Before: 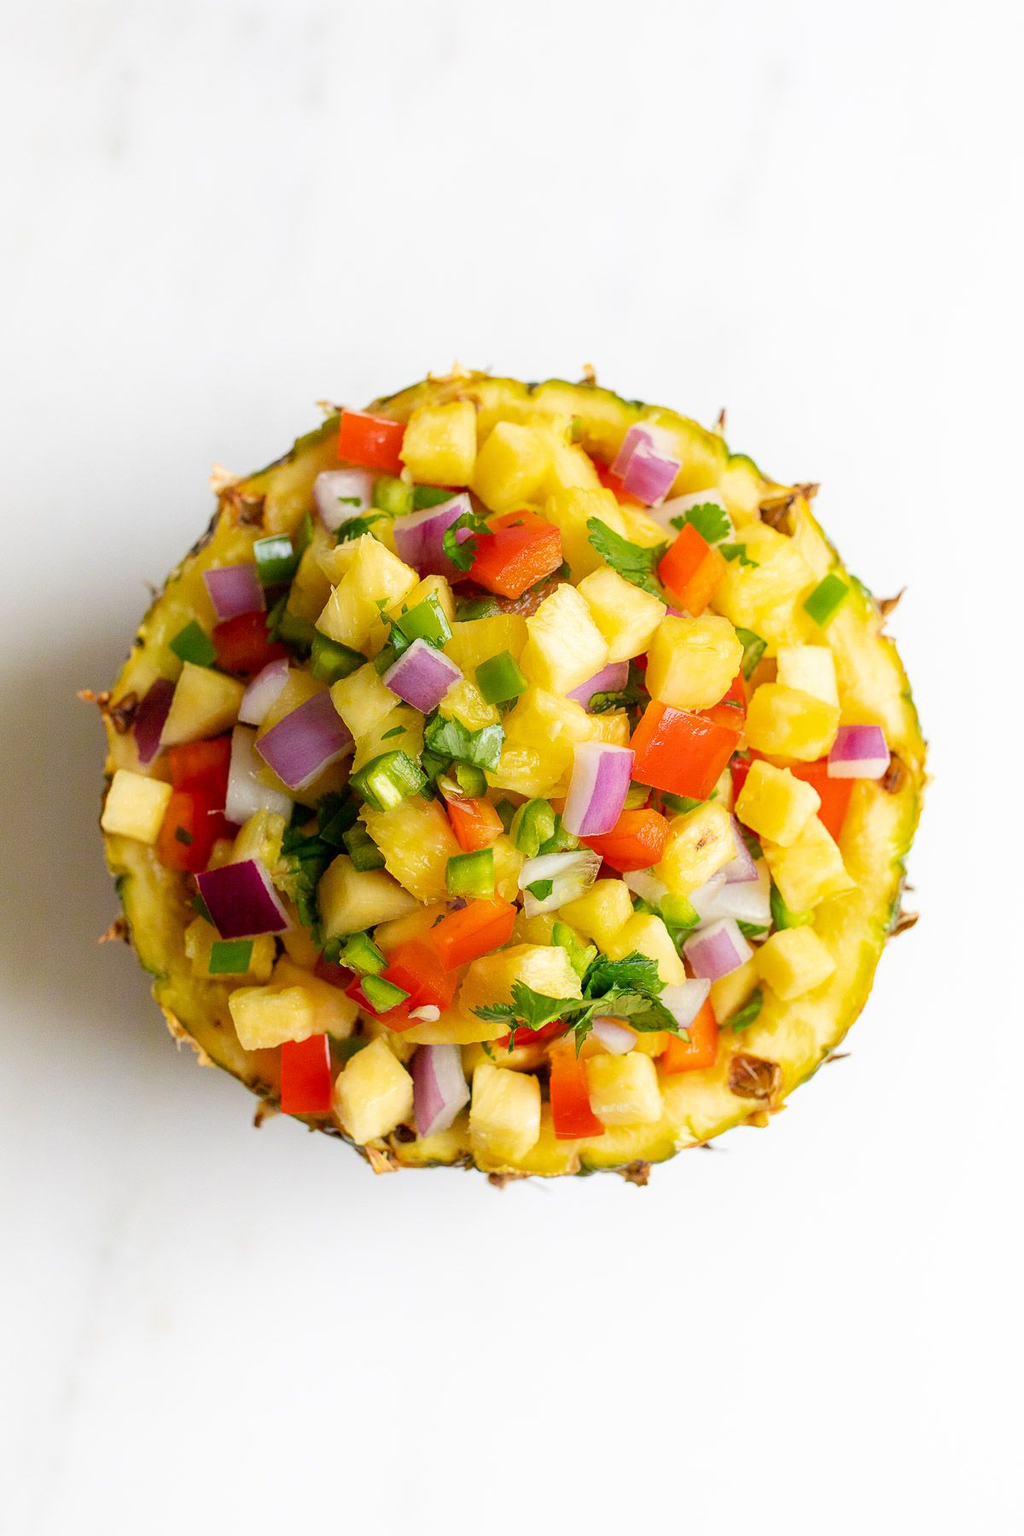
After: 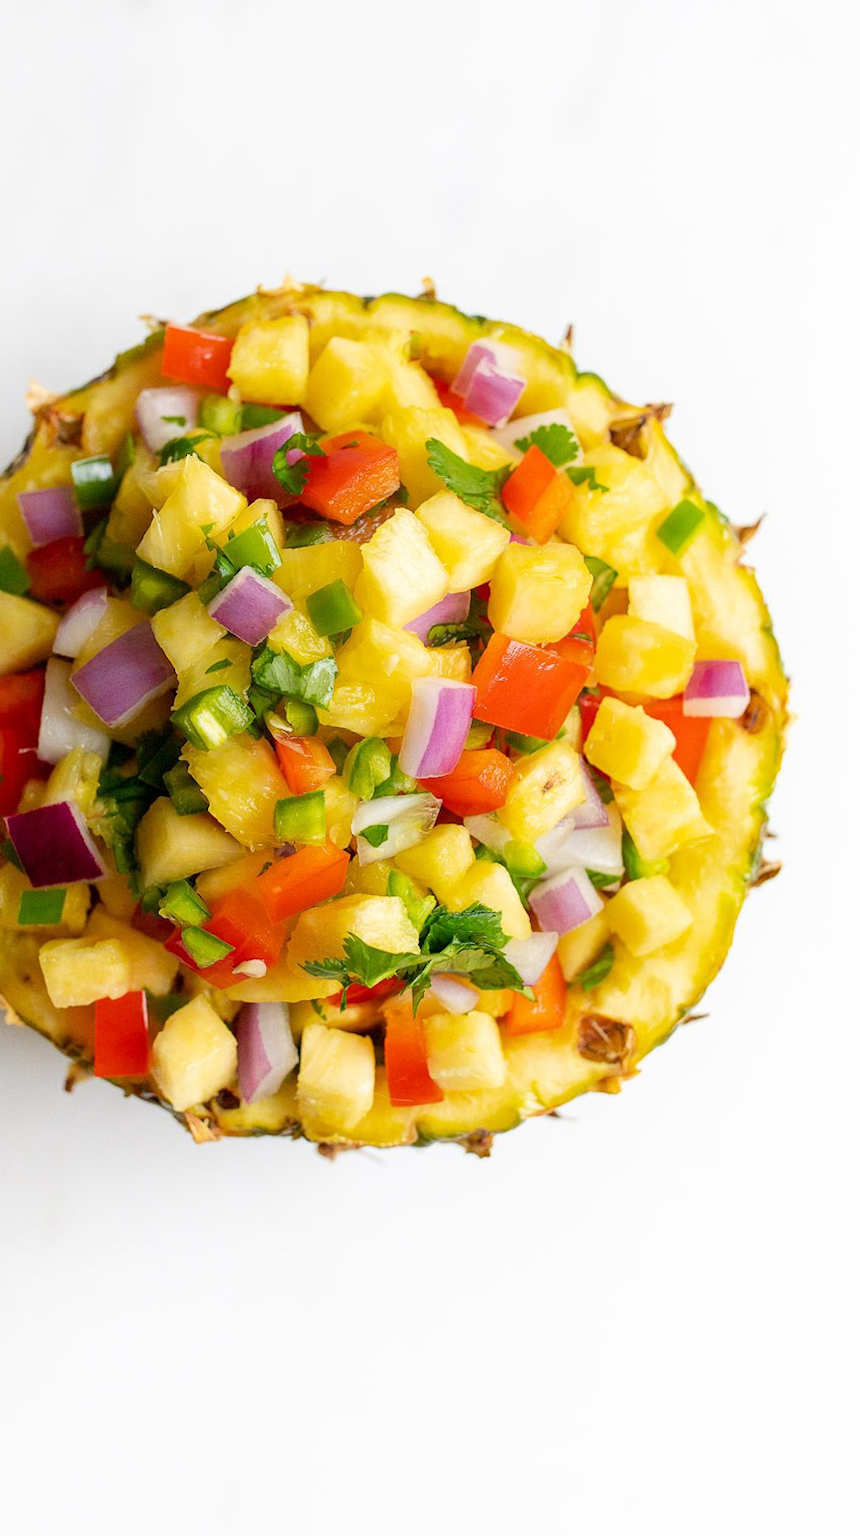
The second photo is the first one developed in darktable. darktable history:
crop and rotate: left 17.959%, top 5.771%, right 1.742%
rotate and perspective: rotation 0.226°, lens shift (vertical) -0.042, crop left 0.023, crop right 0.982, crop top 0.006, crop bottom 0.994
